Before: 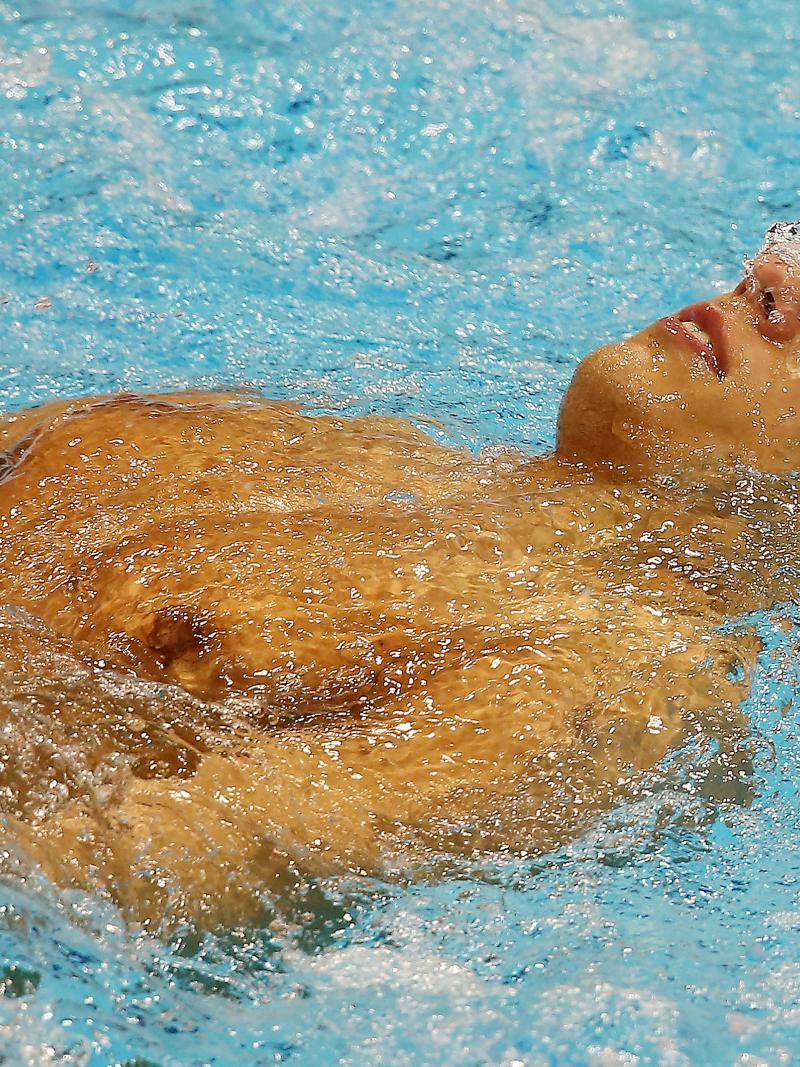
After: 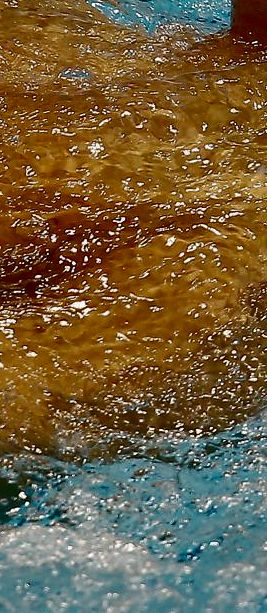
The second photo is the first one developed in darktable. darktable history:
contrast brightness saturation: brightness -0.512
crop: left 40.698%, top 39.622%, right 25.888%, bottom 2.918%
